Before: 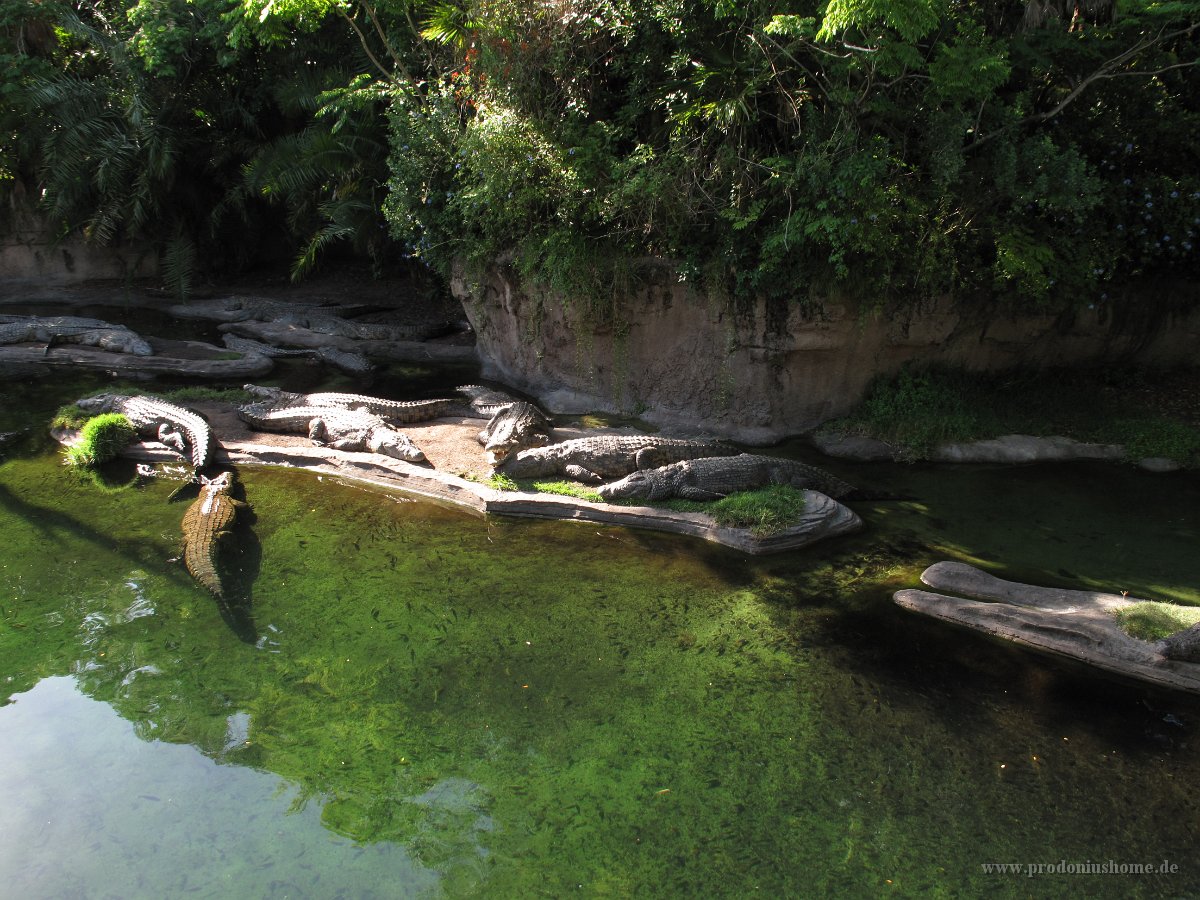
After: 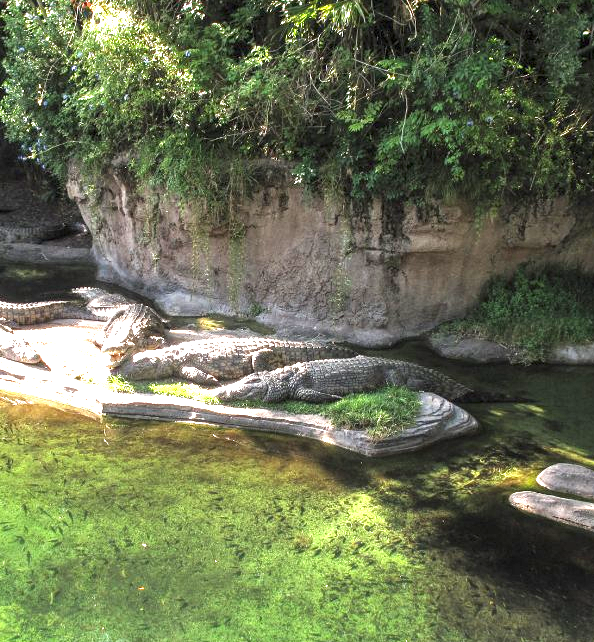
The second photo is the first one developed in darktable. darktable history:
crop: left 32.075%, top 10.976%, right 18.355%, bottom 17.596%
exposure: black level correction 0, exposure 1.9 EV, compensate highlight preservation false
local contrast: on, module defaults
